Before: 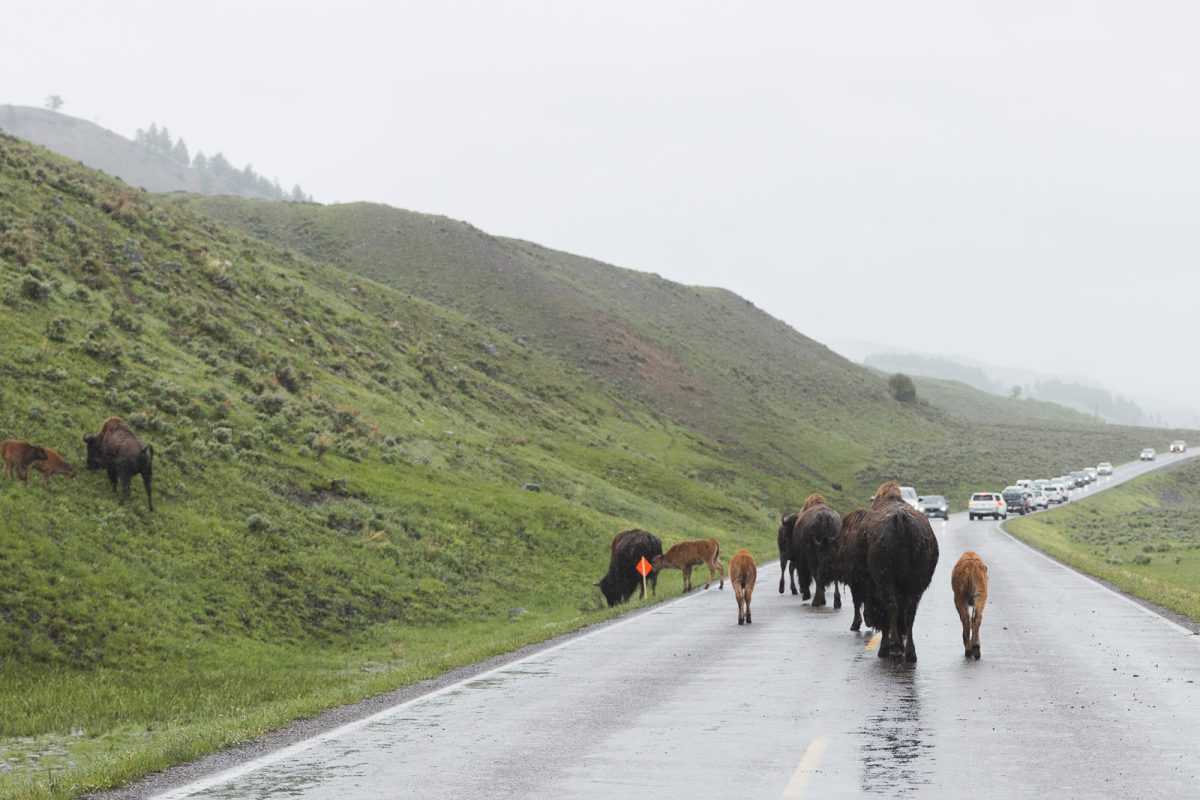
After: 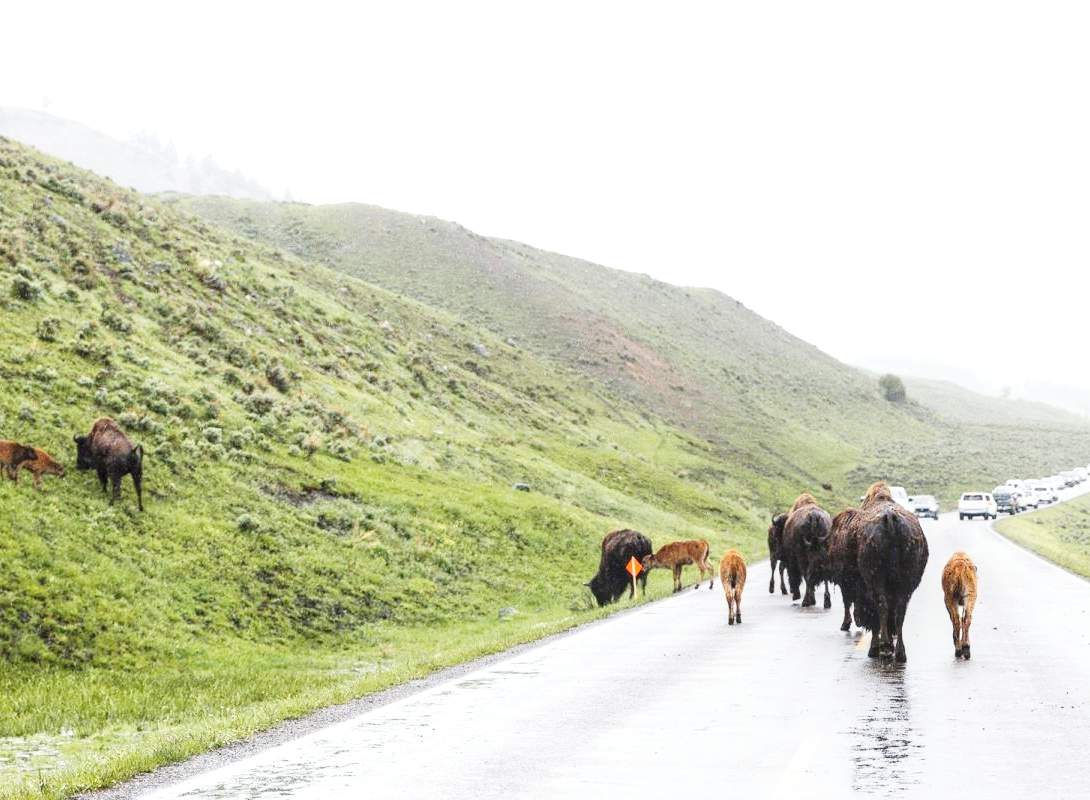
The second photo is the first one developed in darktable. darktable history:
exposure: compensate highlight preservation false
base curve: curves: ch0 [(0, 0.003) (0.001, 0.002) (0.006, 0.004) (0.02, 0.022) (0.048, 0.086) (0.094, 0.234) (0.162, 0.431) (0.258, 0.629) (0.385, 0.8) (0.548, 0.918) (0.751, 0.988) (1, 1)], preserve colors none
crop and rotate: left 0.89%, right 8.228%
local contrast: on, module defaults
